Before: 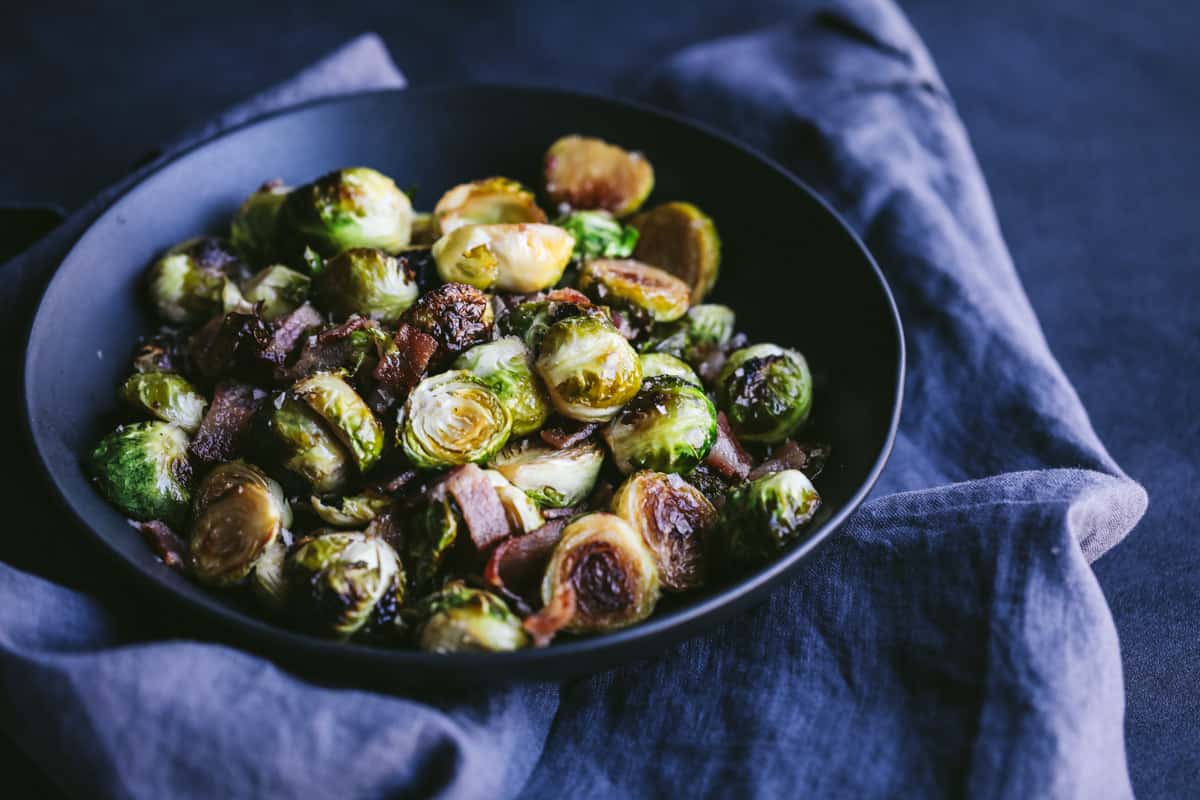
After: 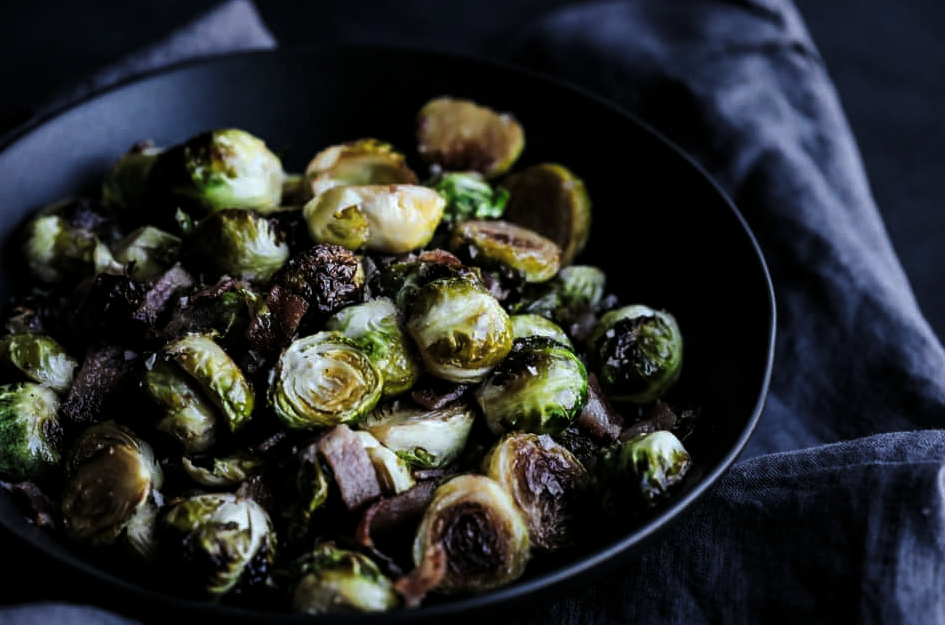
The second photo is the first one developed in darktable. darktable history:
color calibration: output R [1.003, 0.027, -0.041, 0], output G [-0.018, 1.043, -0.038, 0], output B [0.071, -0.086, 1.017, 0], illuminant as shot in camera, x 0.359, y 0.362, temperature 4570.54 K
levels: mode automatic, black 8.58%, gray 59.42%, levels [0, 0.445, 1]
crop and rotate: left 10.77%, top 5.1%, right 10.41%, bottom 16.76%
